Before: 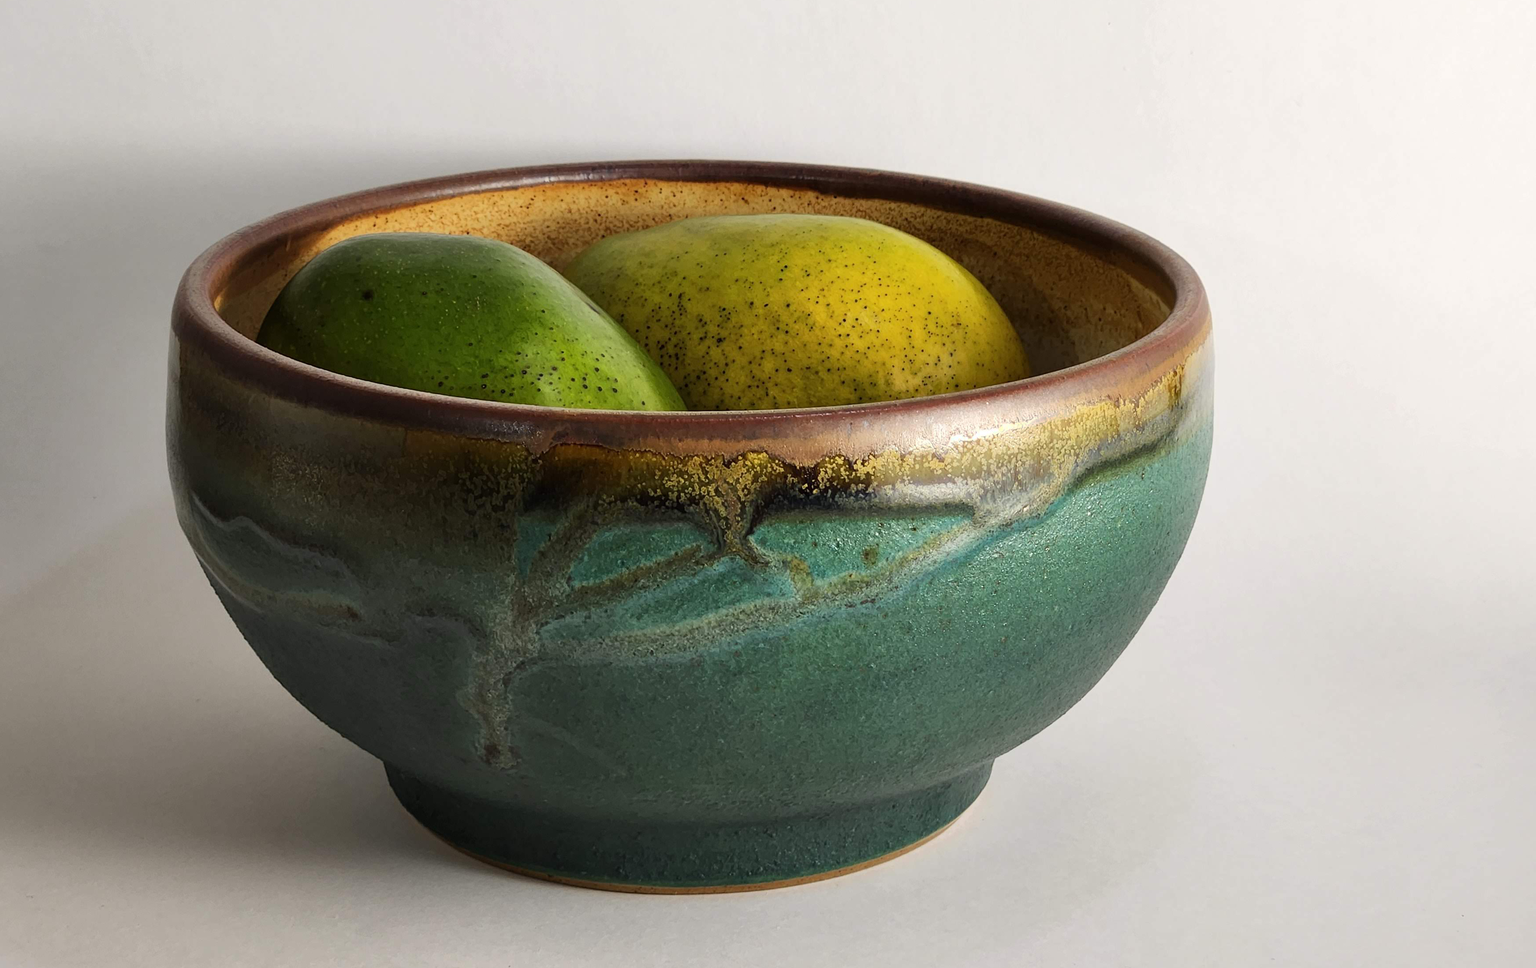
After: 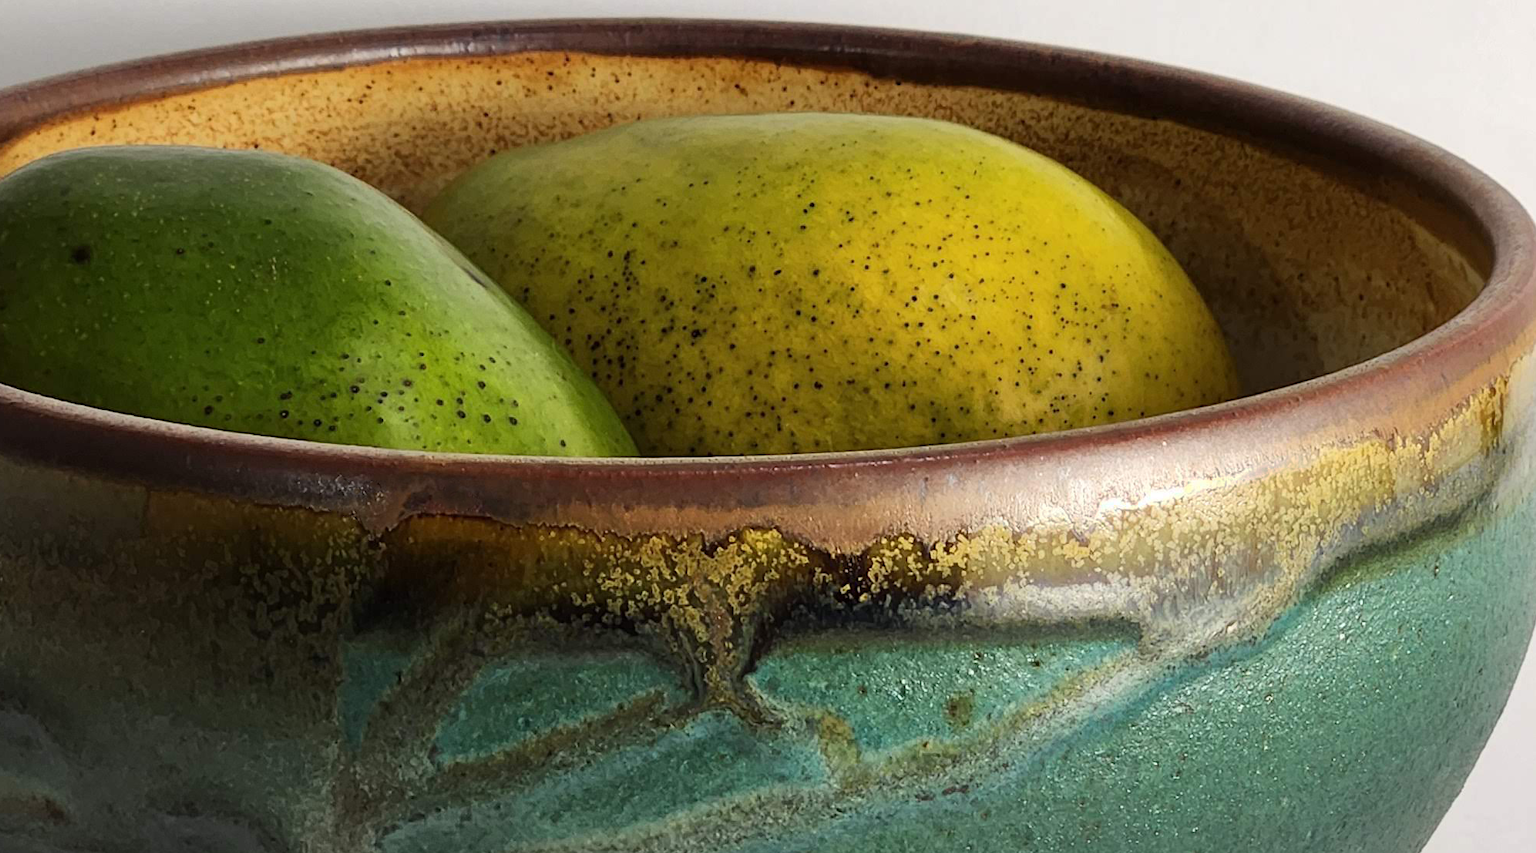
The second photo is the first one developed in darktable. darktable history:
crop: left 20.932%, top 15.471%, right 21.848%, bottom 34.081%
